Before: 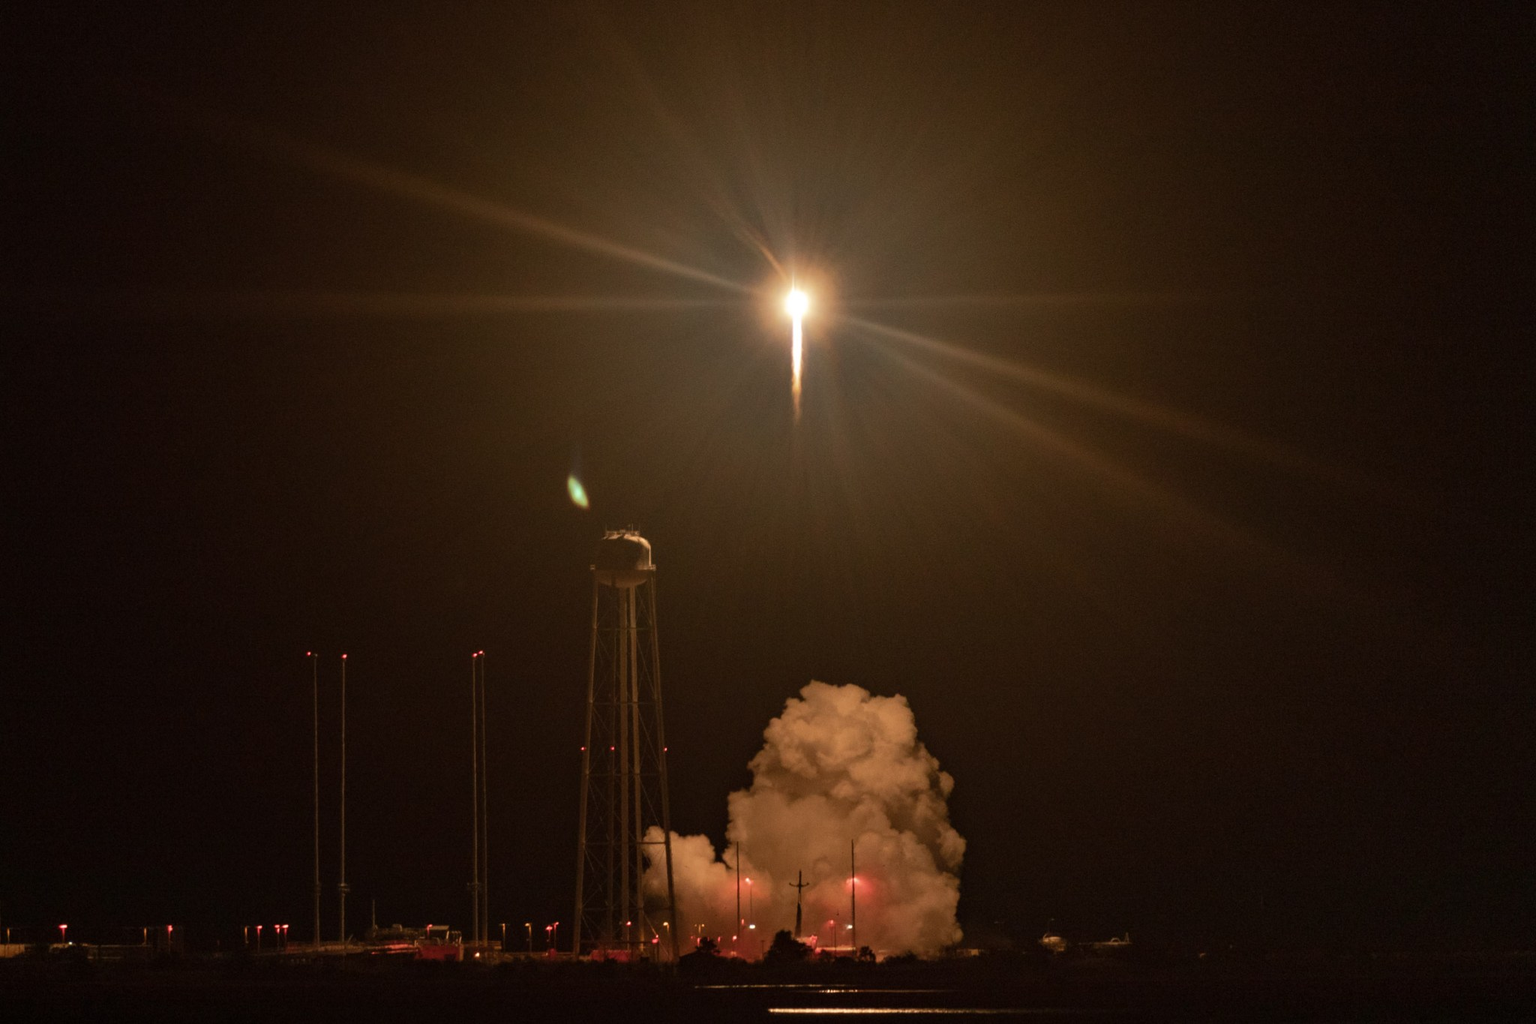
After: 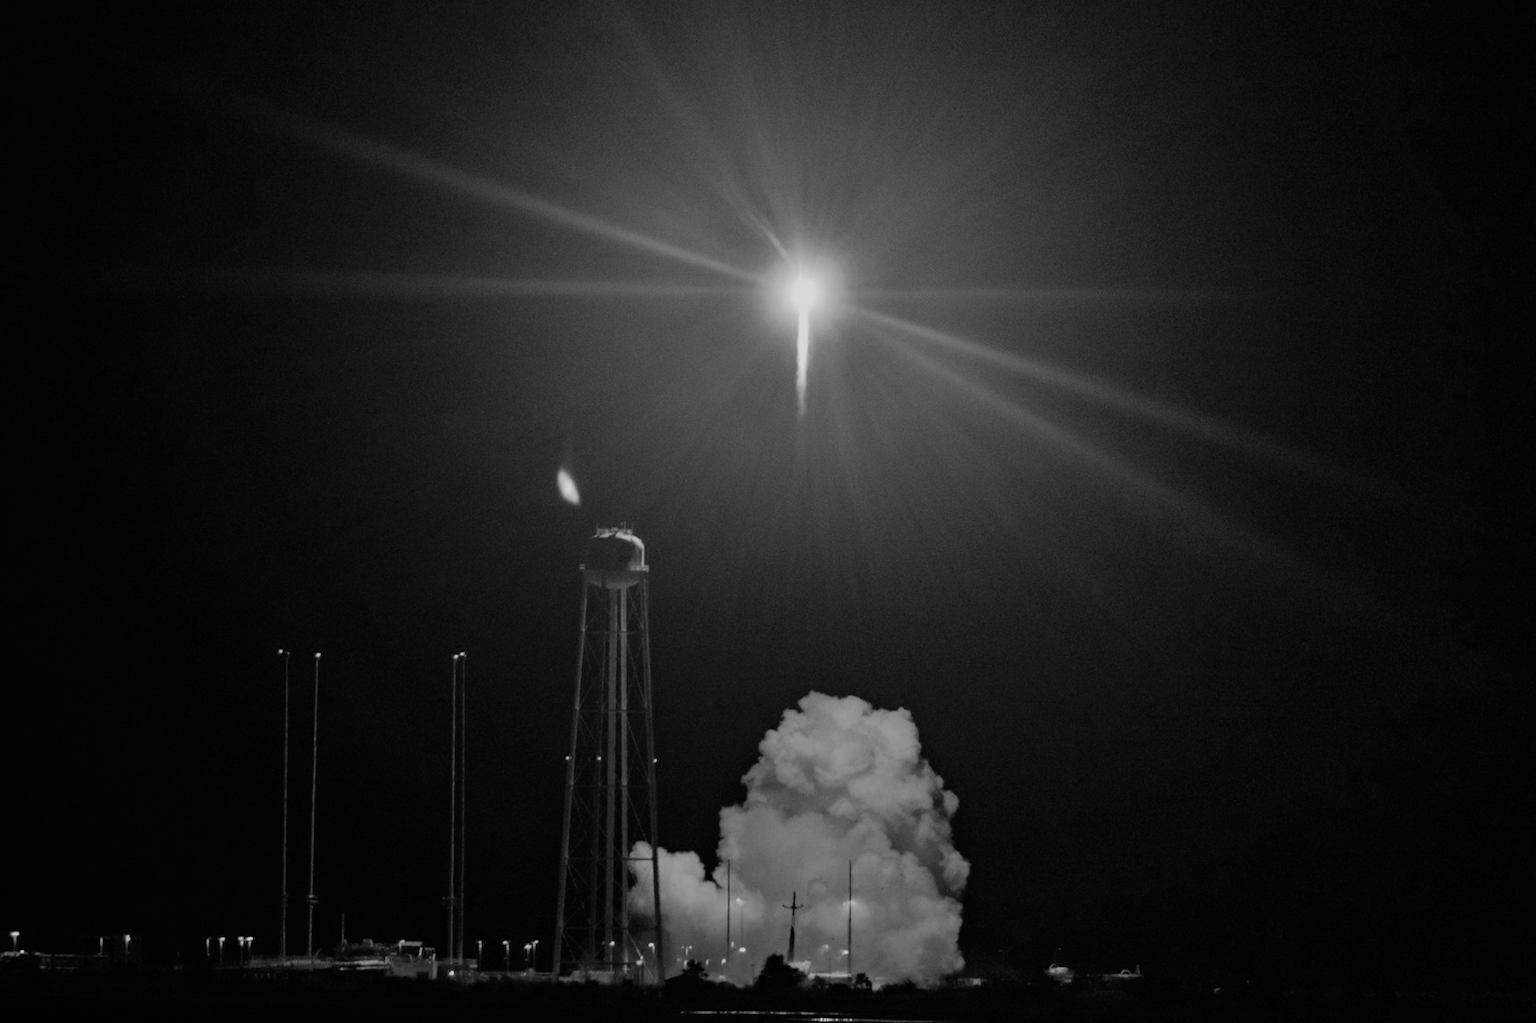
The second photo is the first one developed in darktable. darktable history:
filmic rgb: black relative exposure -6.68 EV, white relative exposure 4.56 EV, hardness 3.25
rotate and perspective: rotation -0.45°, automatic cropping original format, crop left 0.008, crop right 0.992, crop top 0.012, crop bottom 0.988
crop and rotate: angle -1.69°
contrast brightness saturation: contrast 0.07, brightness 0.08, saturation 0.18
monochrome: size 1
white balance: red 1.188, blue 1.11
